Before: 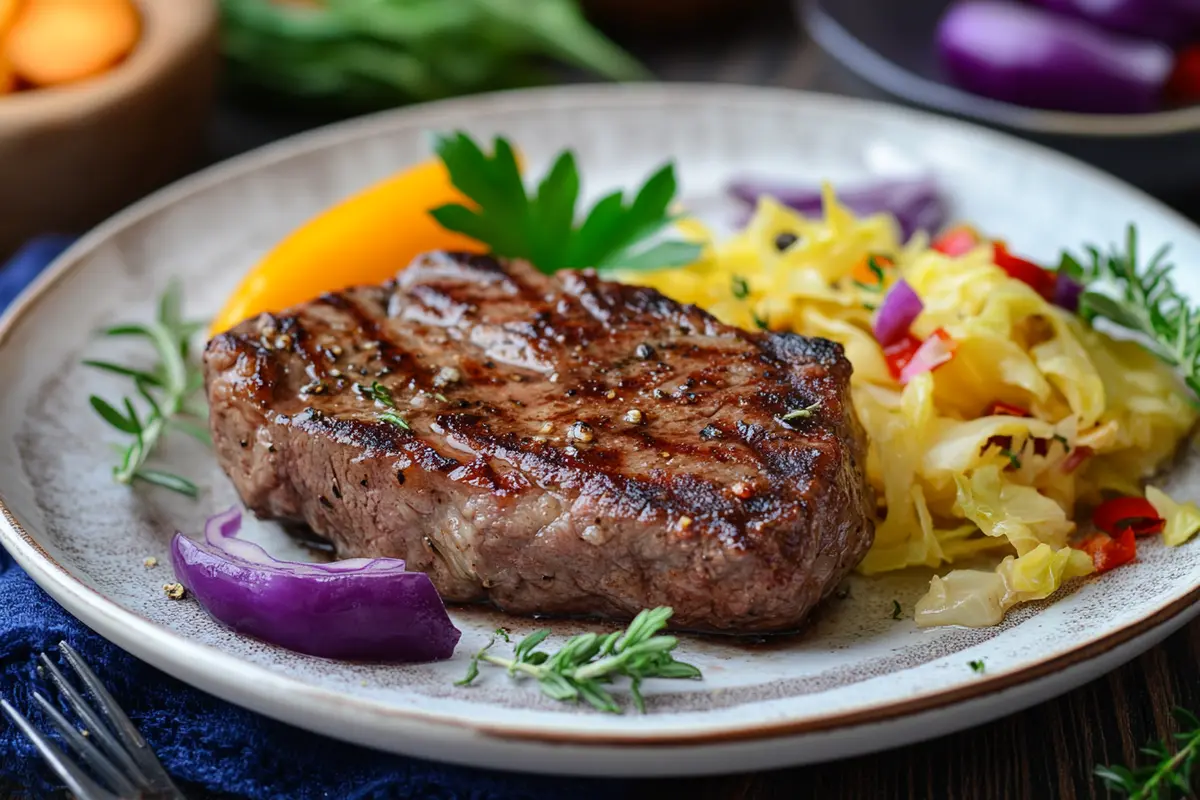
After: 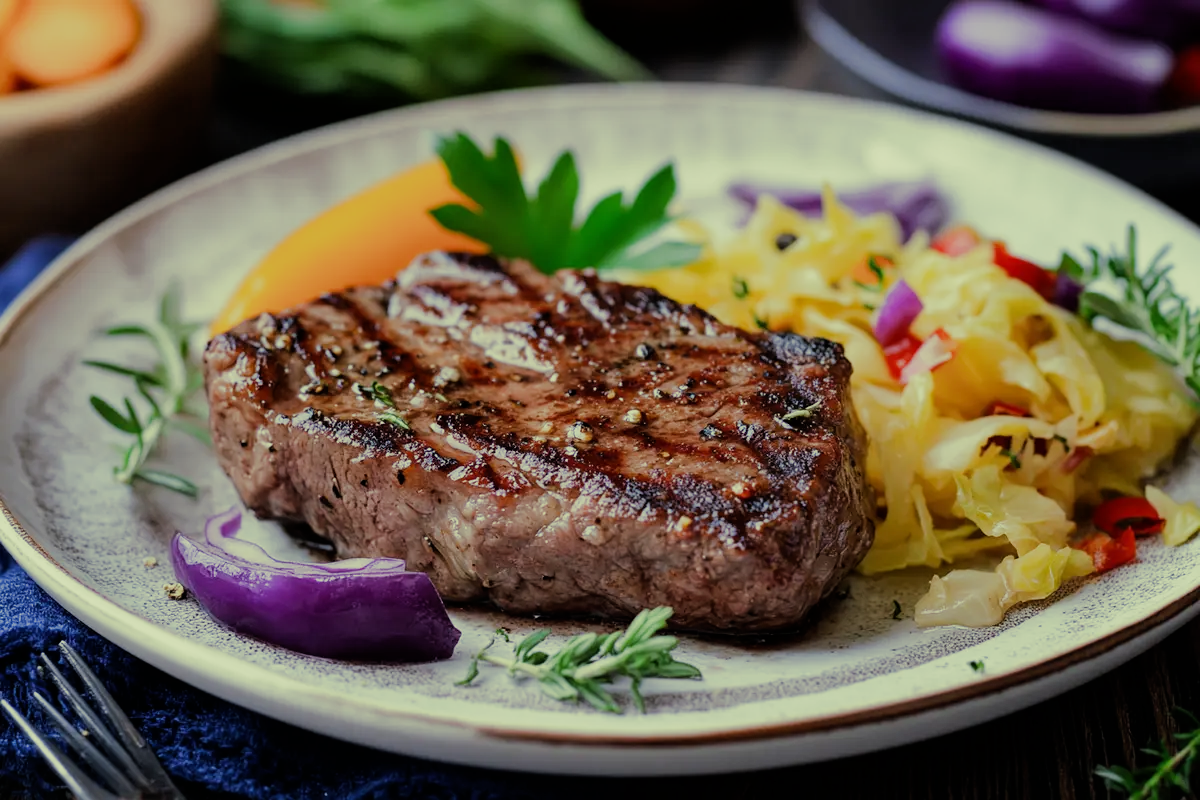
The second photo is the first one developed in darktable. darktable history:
filmic rgb: black relative exposure -7.15 EV, white relative exposure 5.36 EV, hardness 3.02
split-toning: shadows › hue 290.82°, shadows › saturation 0.34, highlights › saturation 0.38, balance 0, compress 50%
